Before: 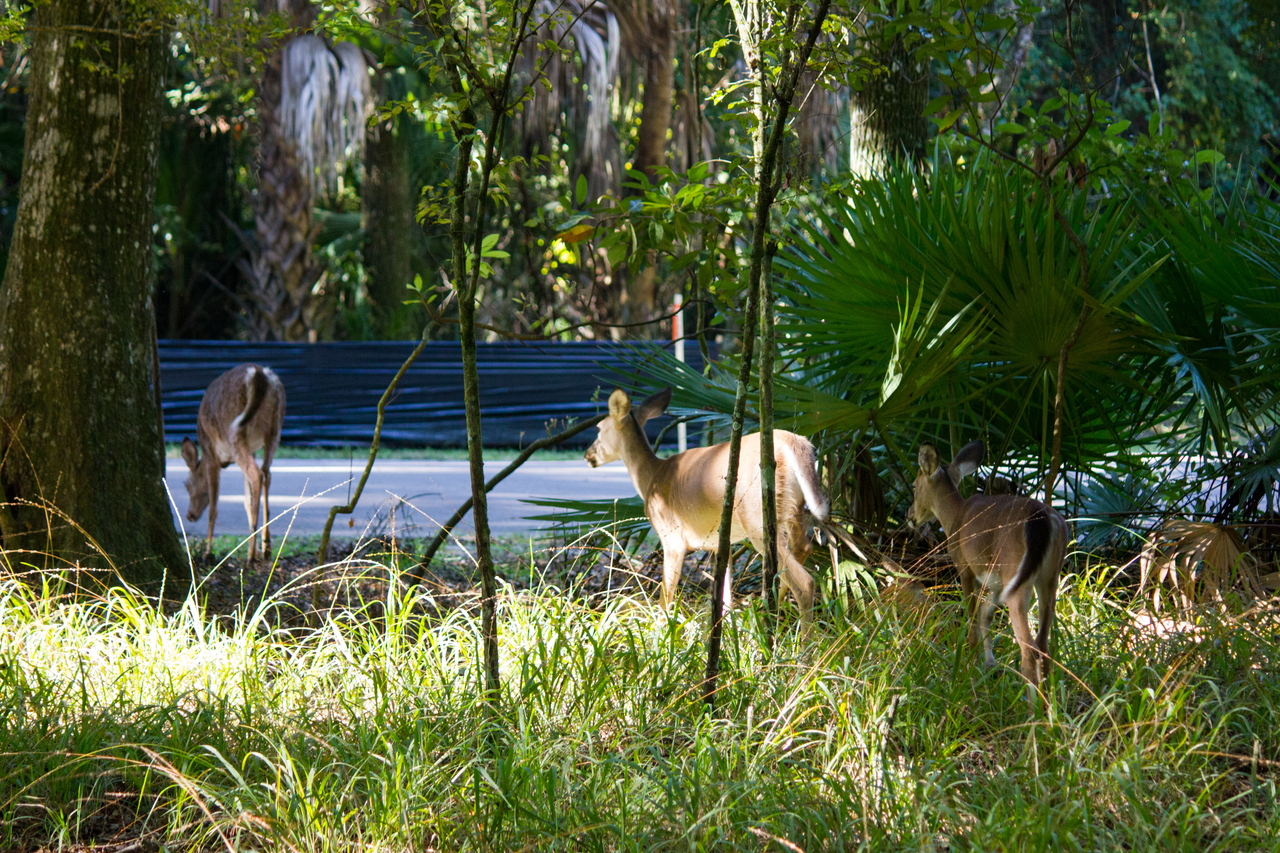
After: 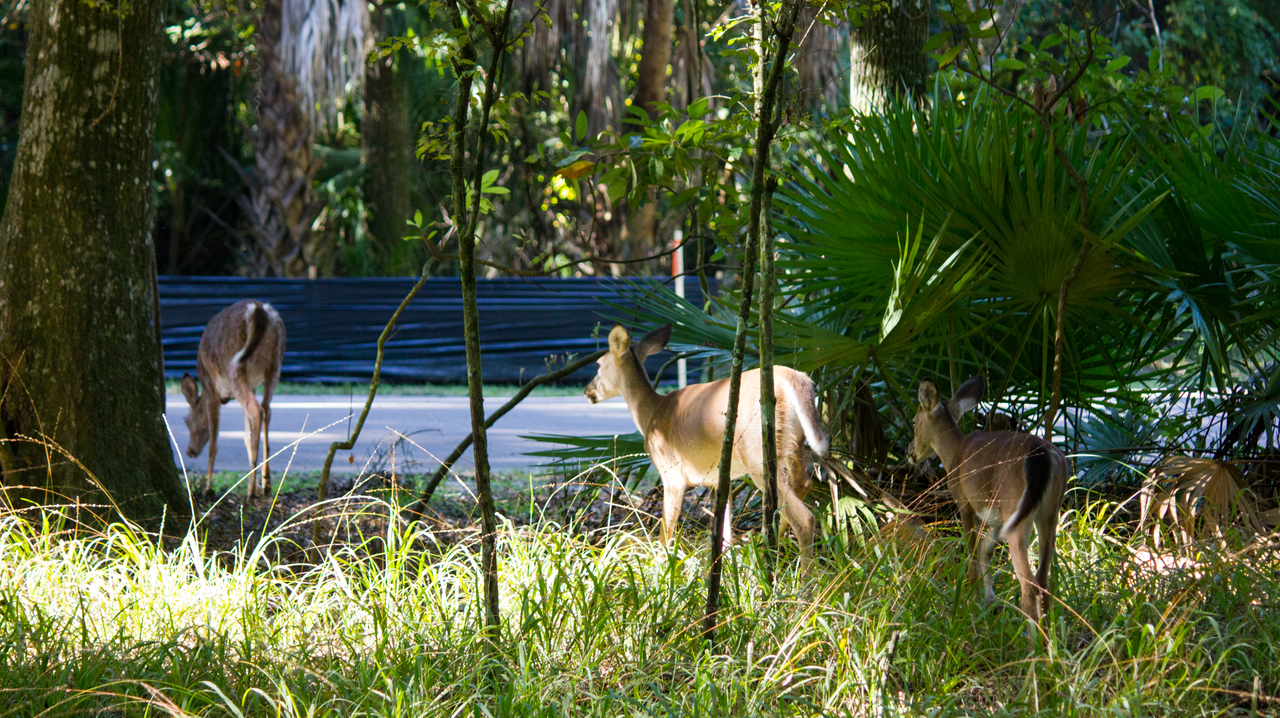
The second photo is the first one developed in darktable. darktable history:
crop: top 7.586%, bottom 8.172%
